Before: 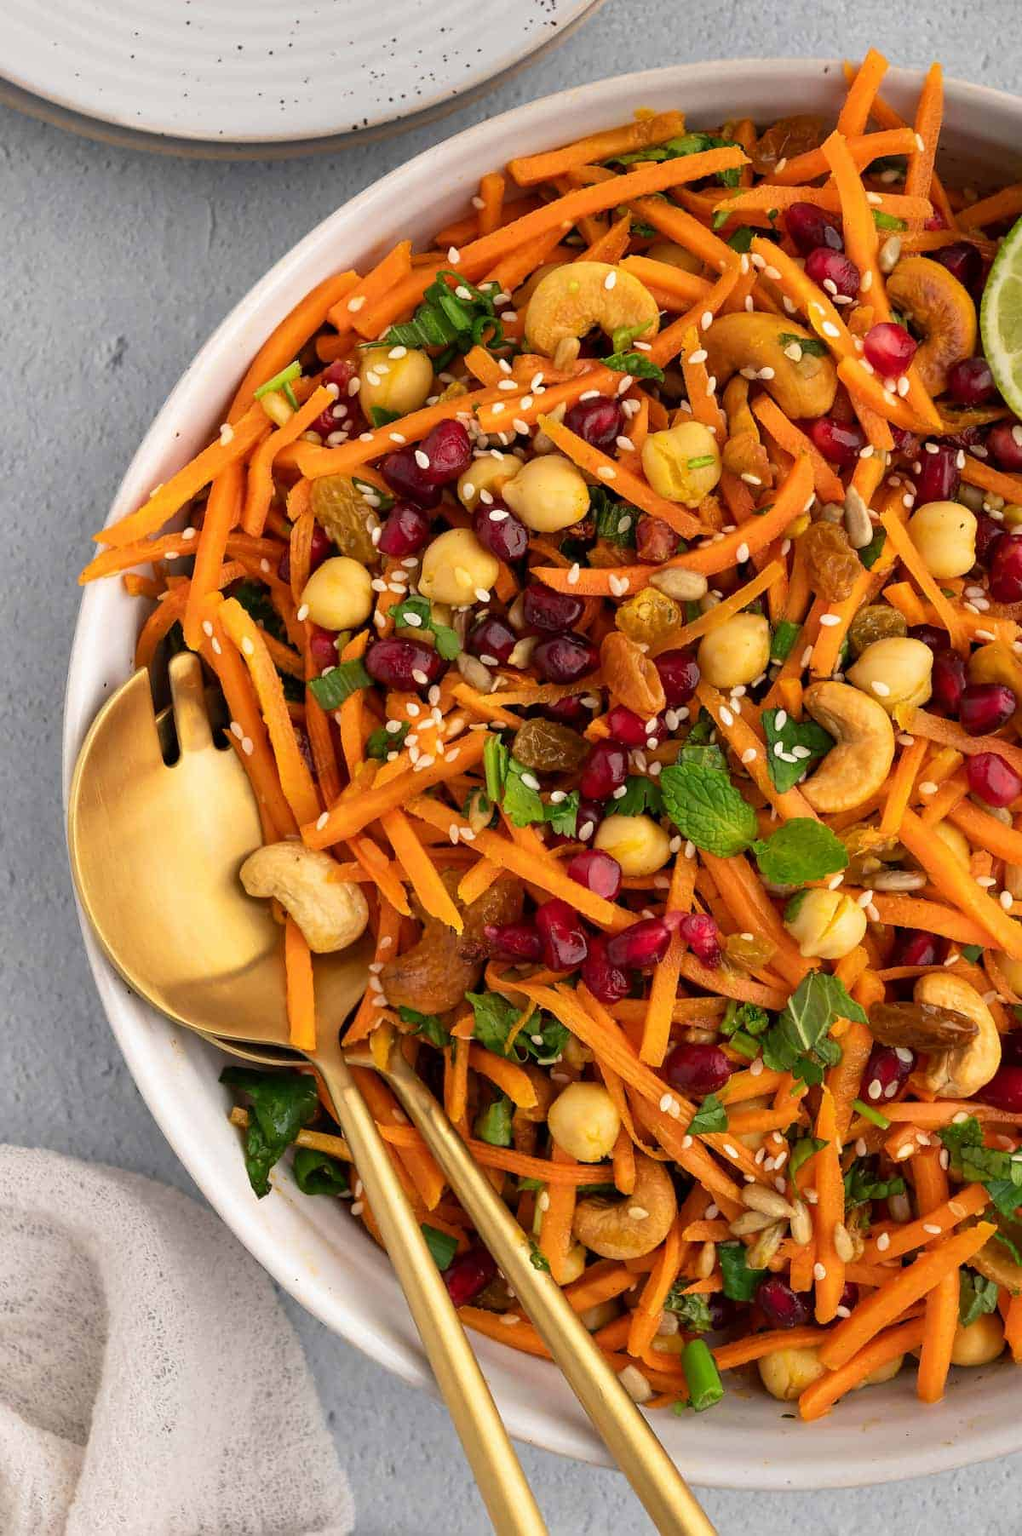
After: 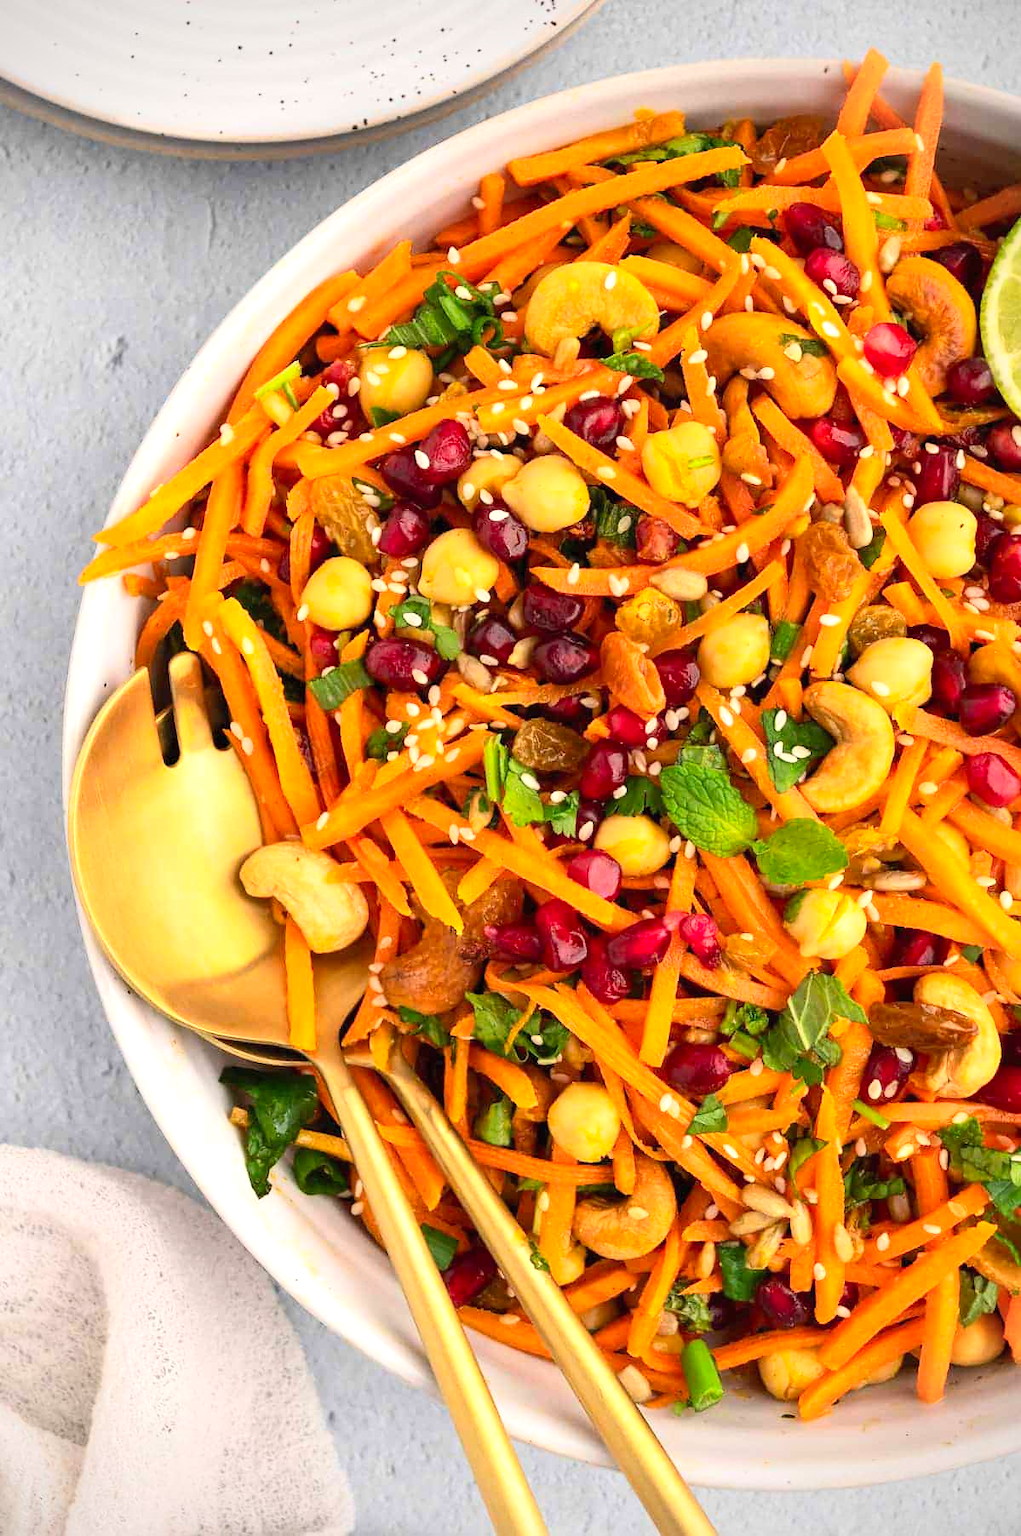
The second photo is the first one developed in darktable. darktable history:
contrast brightness saturation: contrast 0.2, brightness 0.16, saturation 0.22
exposure: exposure 0.426 EV, compensate highlight preservation false
vignetting: fall-off start 91.19%
